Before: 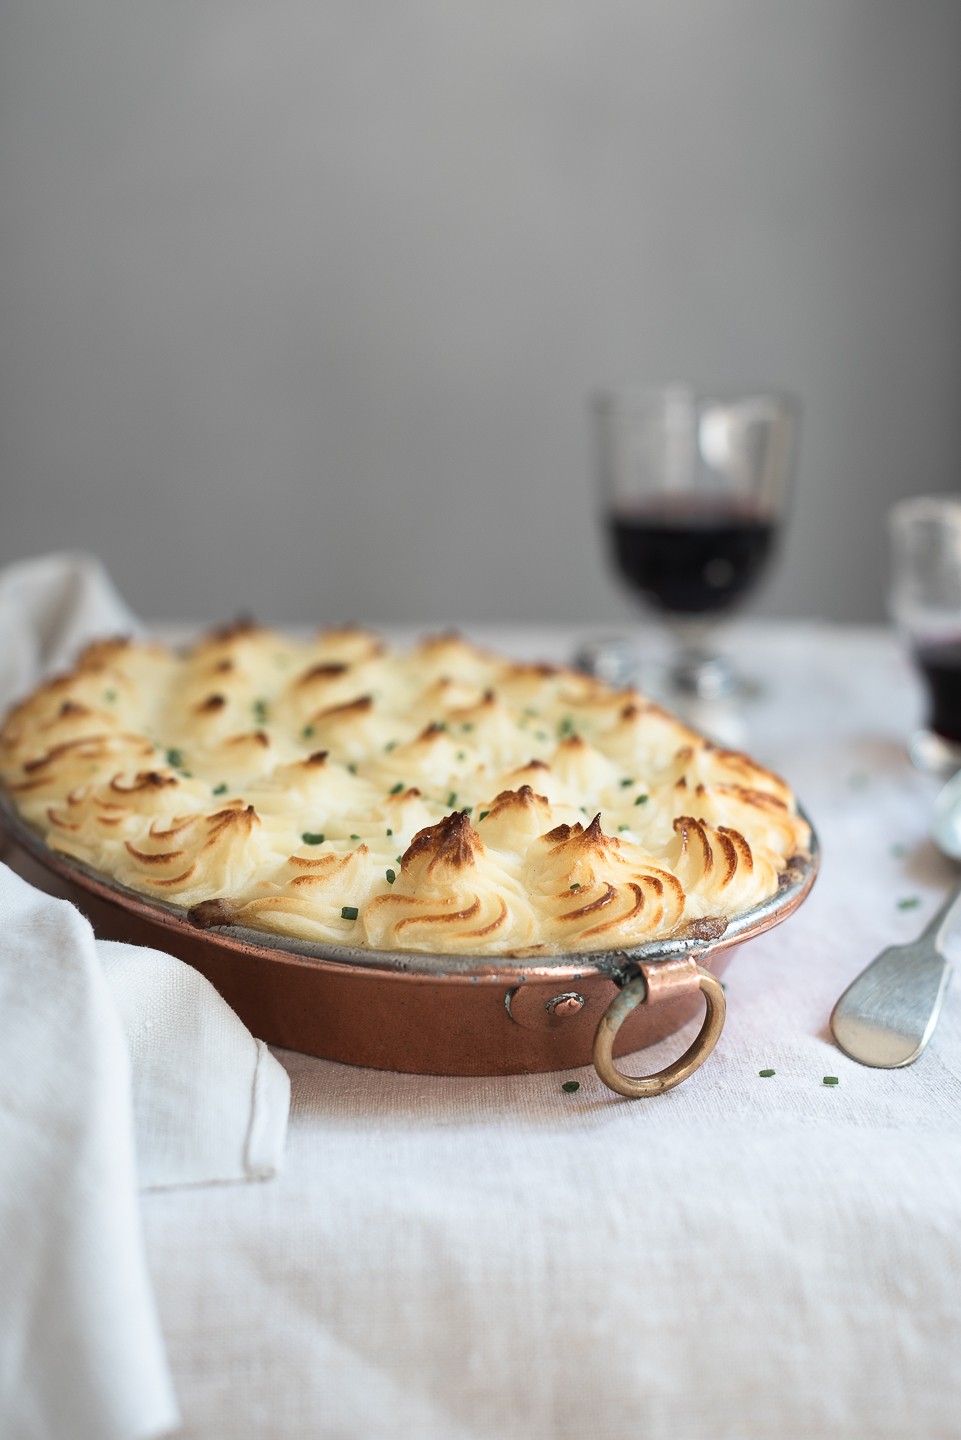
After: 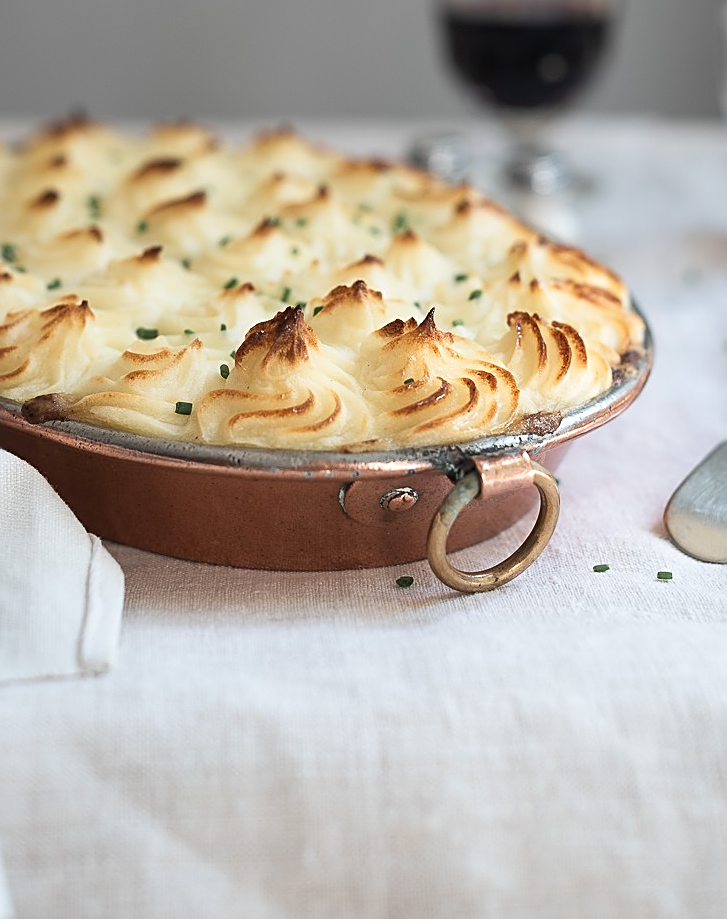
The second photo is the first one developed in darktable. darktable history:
crop and rotate: left 17.299%, top 35.115%, right 7.015%, bottom 1.024%
sharpen: on, module defaults
